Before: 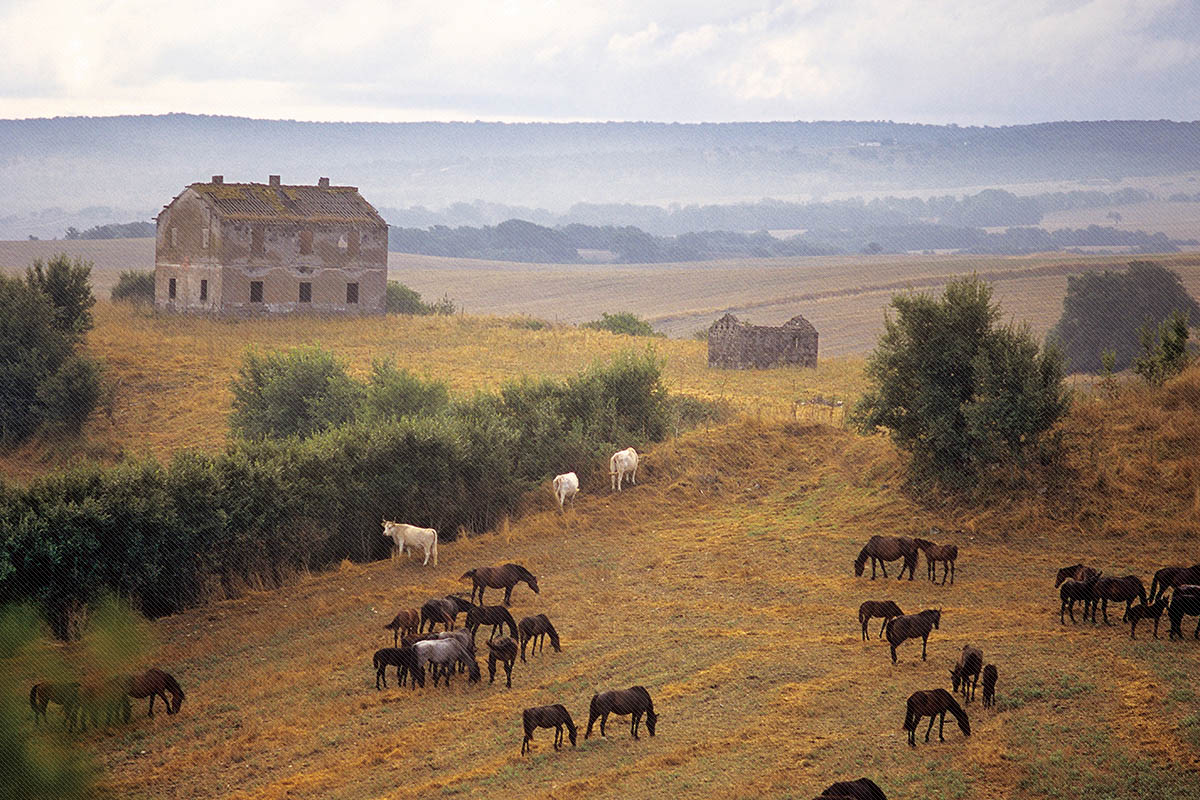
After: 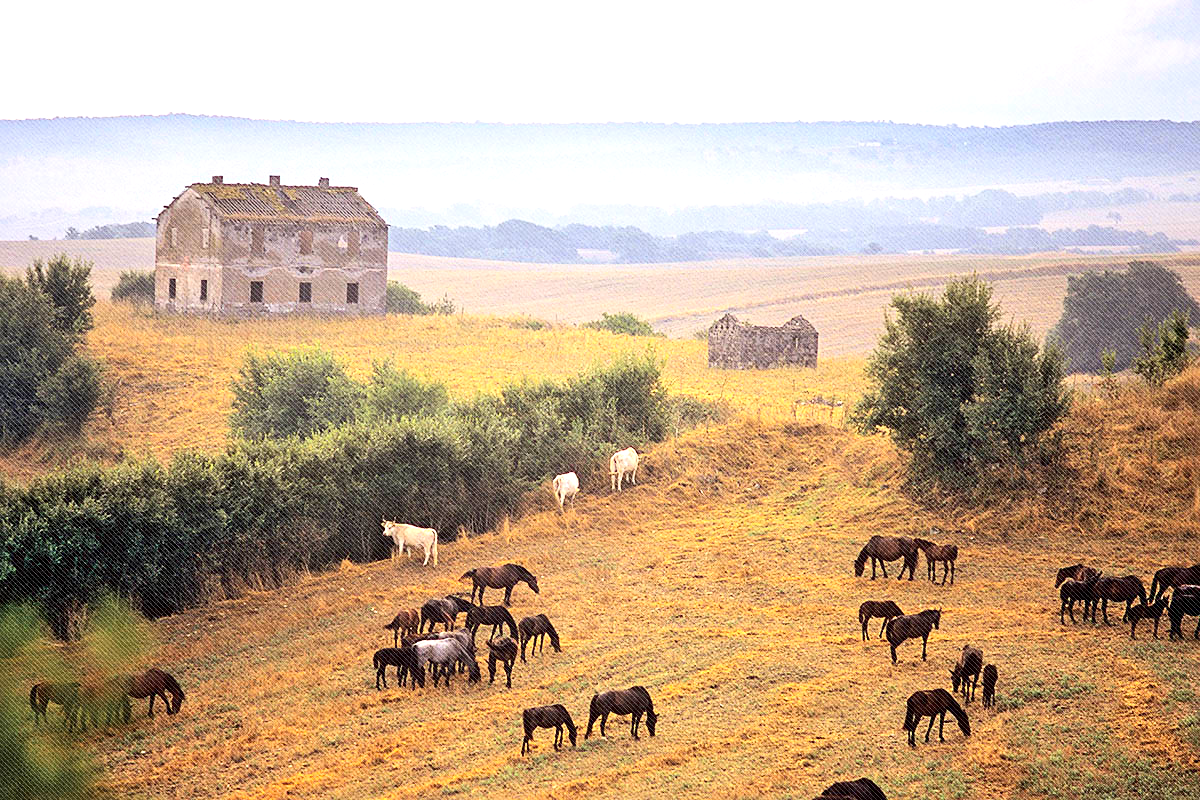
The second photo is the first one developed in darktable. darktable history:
sharpen: amount 0.2
contrast equalizer: y [[0.524, 0.538, 0.547, 0.548, 0.538, 0.524], [0.5 ×6], [0.5 ×6], [0 ×6], [0 ×6]]
contrast brightness saturation: contrast 0.2, brightness 0.16, saturation 0.22
exposure: black level correction 0, exposure 0.7 EV, compensate exposure bias true, compensate highlight preservation false
